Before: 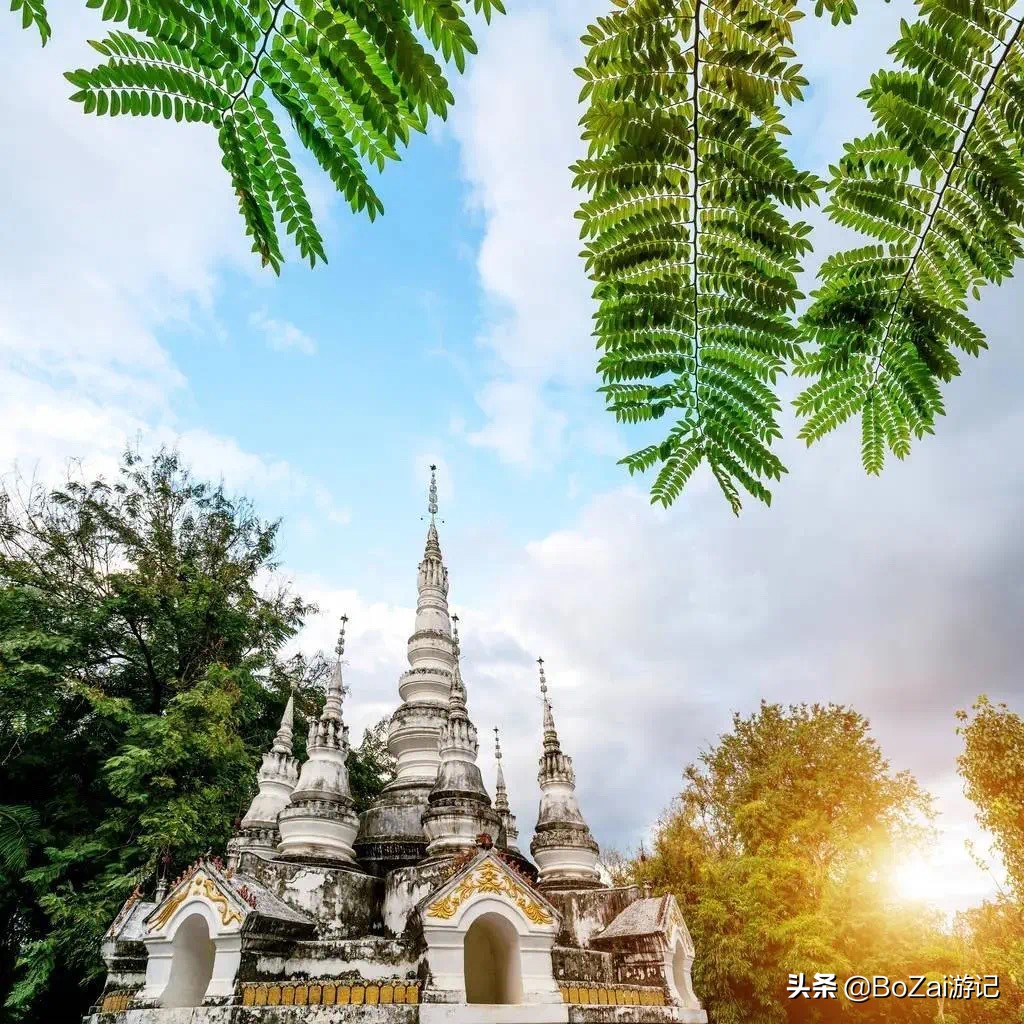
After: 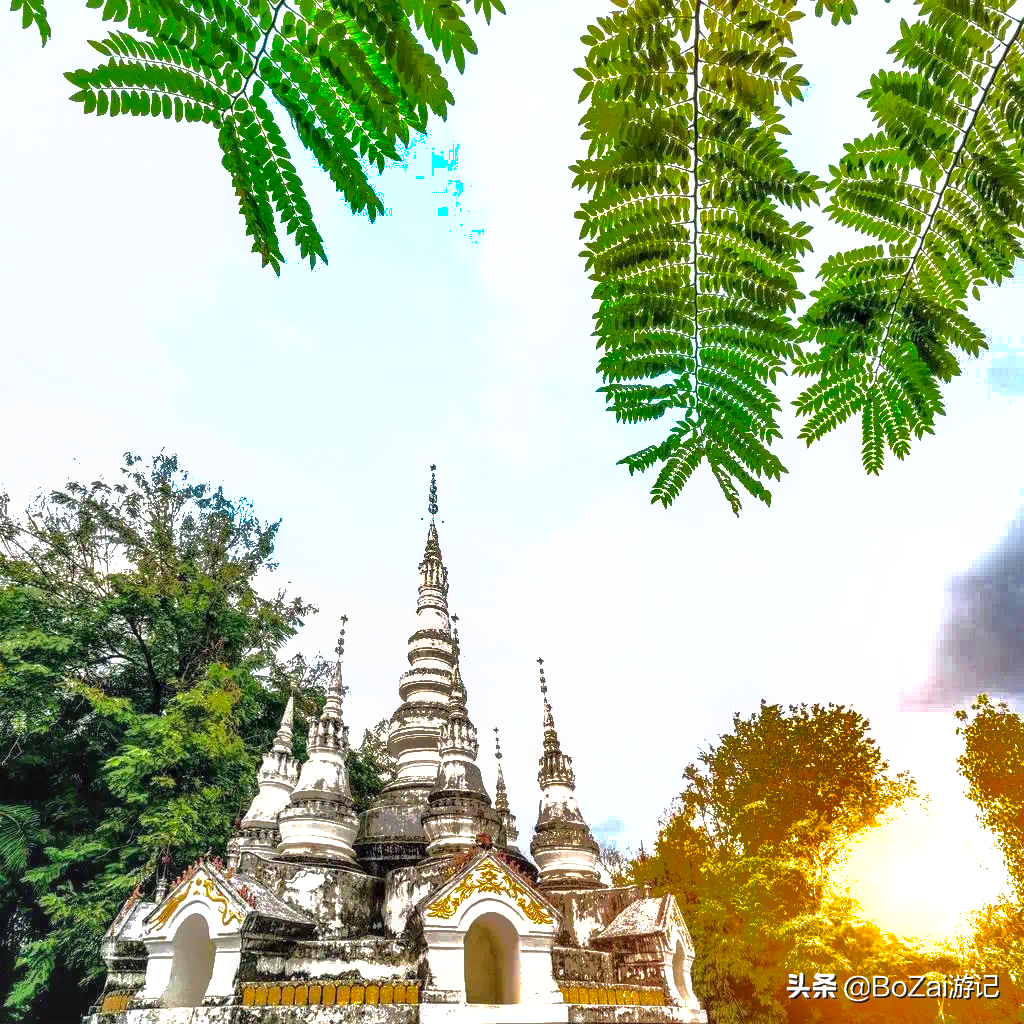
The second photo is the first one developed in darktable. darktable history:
local contrast: on, module defaults
color balance rgb: shadows lift › luminance -21.824%, shadows lift › chroma 6.579%, shadows lift › hue 269.58°, linear chroma grading › global chroma 15.104%, perceptual saturation grading › global saturation 0.158%
shadows and highlights: shadows 38.47, highlights -75, highlights color adjustment 40.6%
exposure: exposure 0.914 EV, compensate exposure bias true, compensate highlight preservation false
